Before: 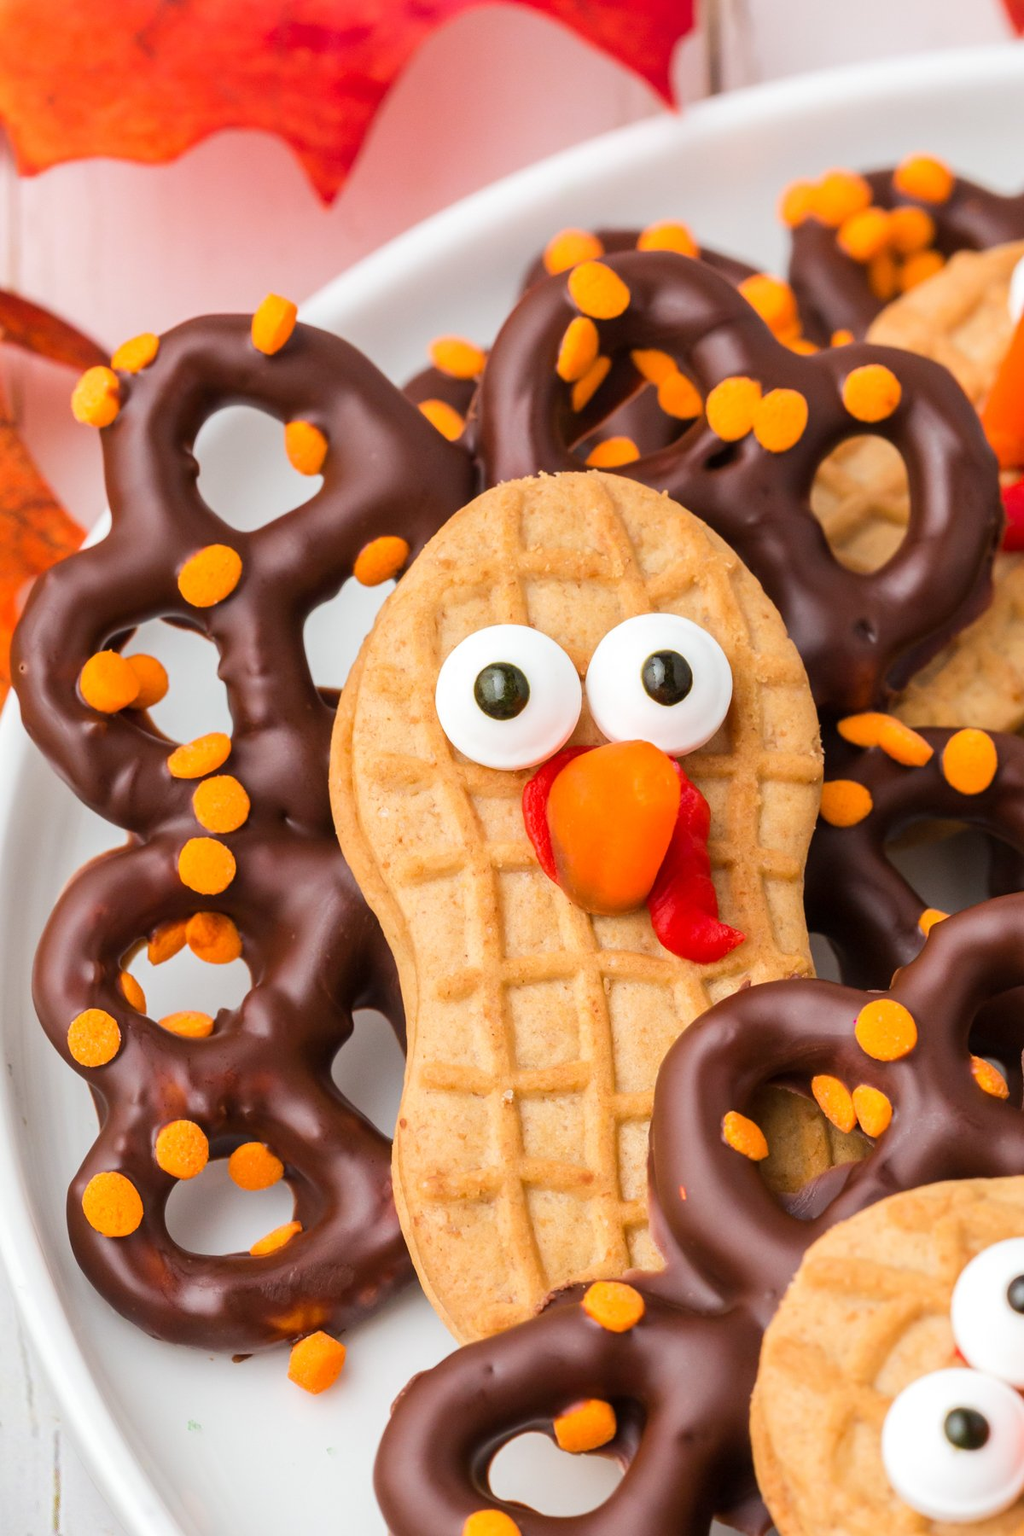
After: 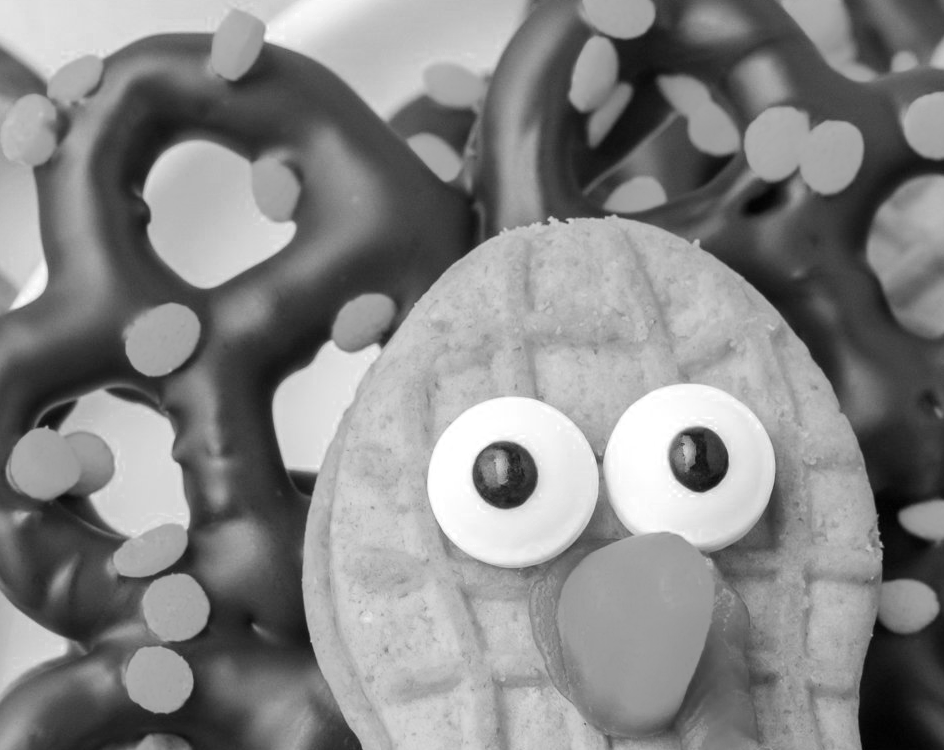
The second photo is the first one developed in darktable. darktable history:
color zones: curves: ch0 [(0, 0.613) (0.01, 0.613) (0.245, 0.448) (0.498, 0.529) (0.642, 0.665) (0.879, 0.777) (0.99, 0.613)]; ch1 [(0, 0) (0.143, 0) (0.286, 0) (0.429, 0) (0.571, 0) (0.714, 0) (0.857, 0)]
crop: left 6.976%, top 18.62%, right 14.322%, bottom 39.696%
tone equalizer: edges refinement/feathering 500, mask exposure compensation -1.57 EV, preserve details no
